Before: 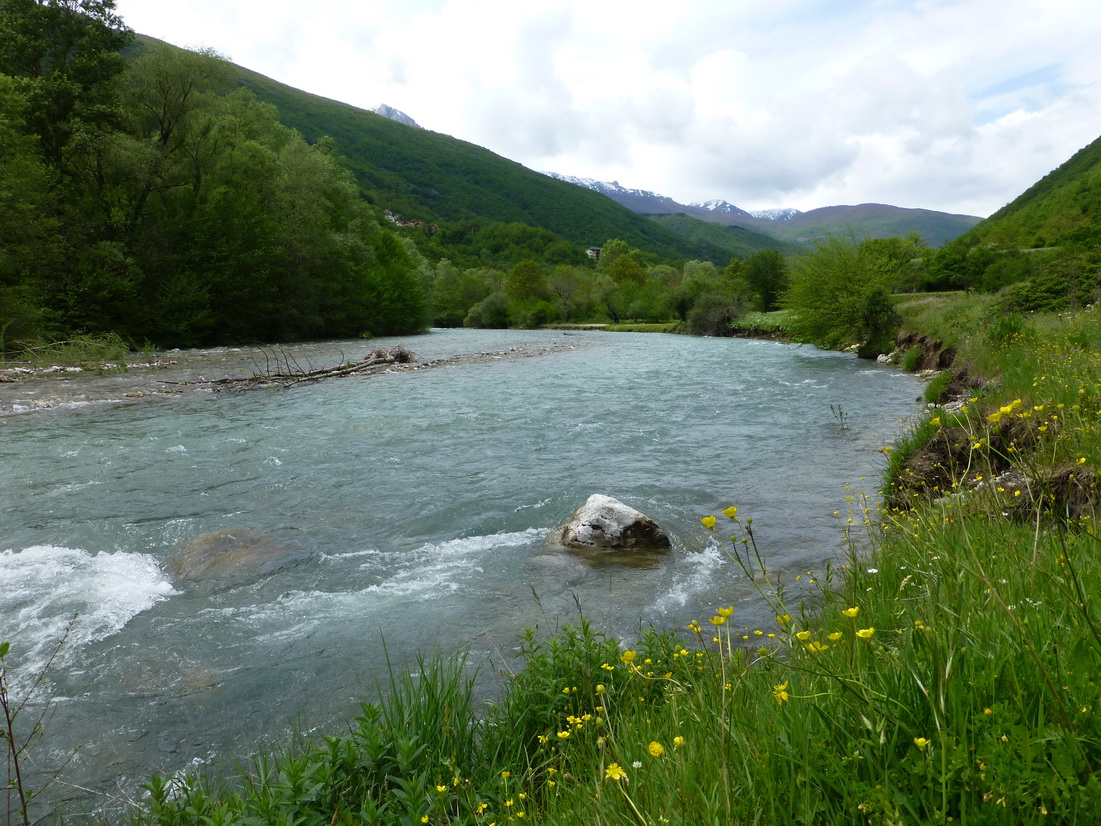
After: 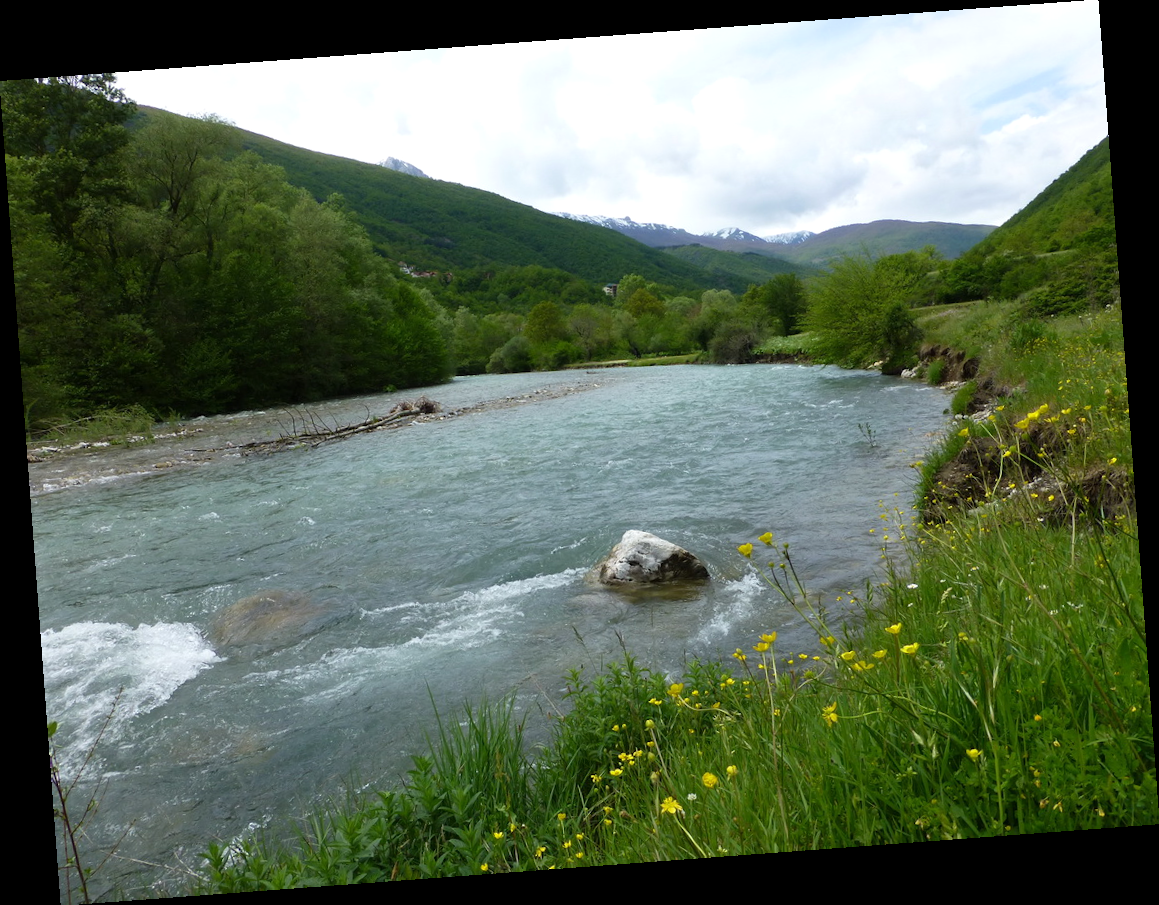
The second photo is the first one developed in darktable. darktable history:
rotate and perspective: rotation -4.25°, automatic cropping off
exposure: exposure 0.078 EV, compensate highlight preservation false
